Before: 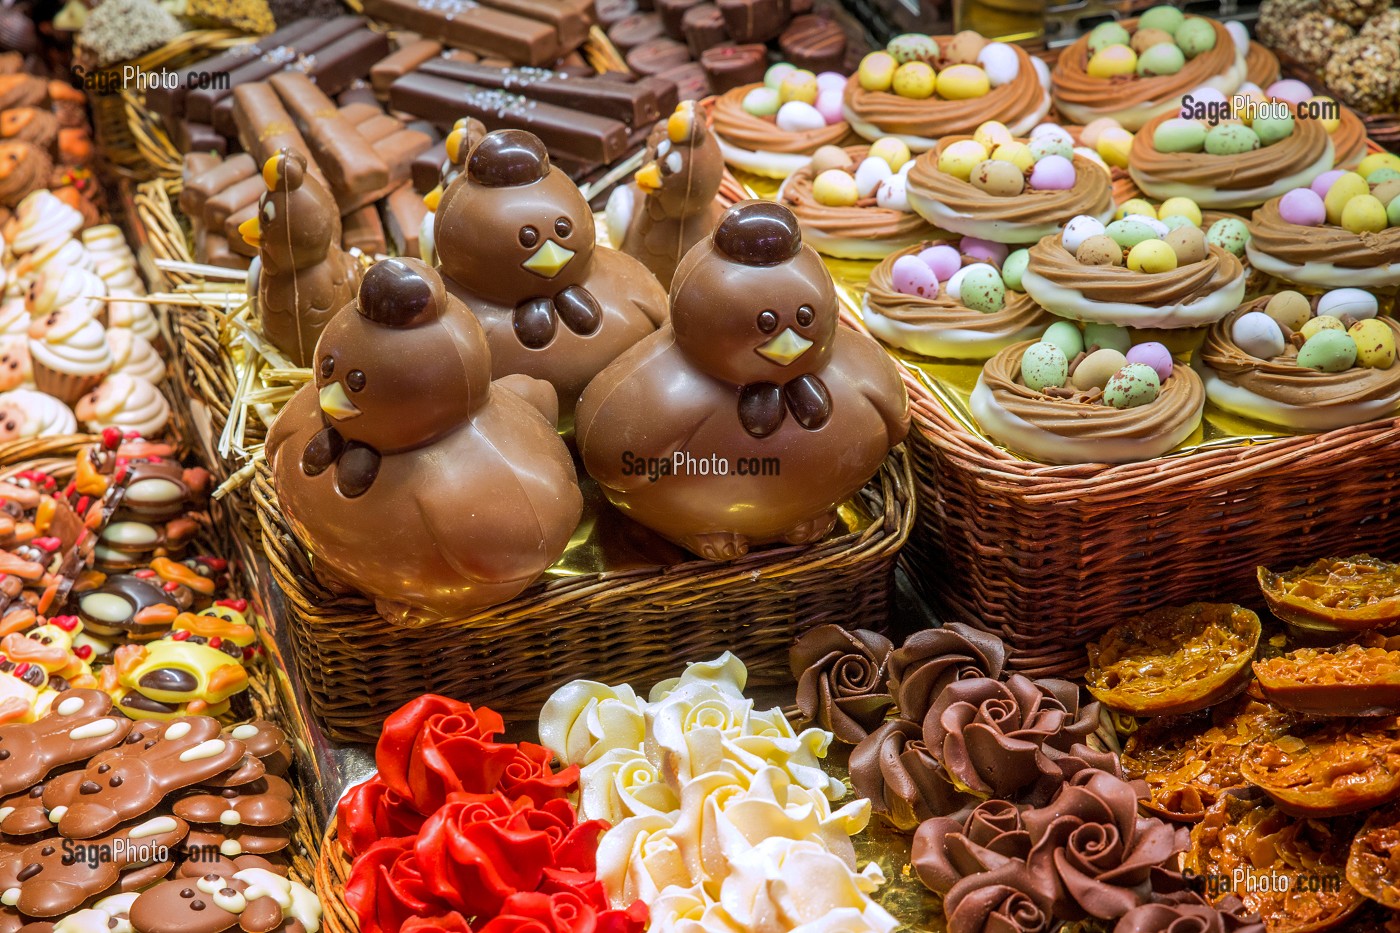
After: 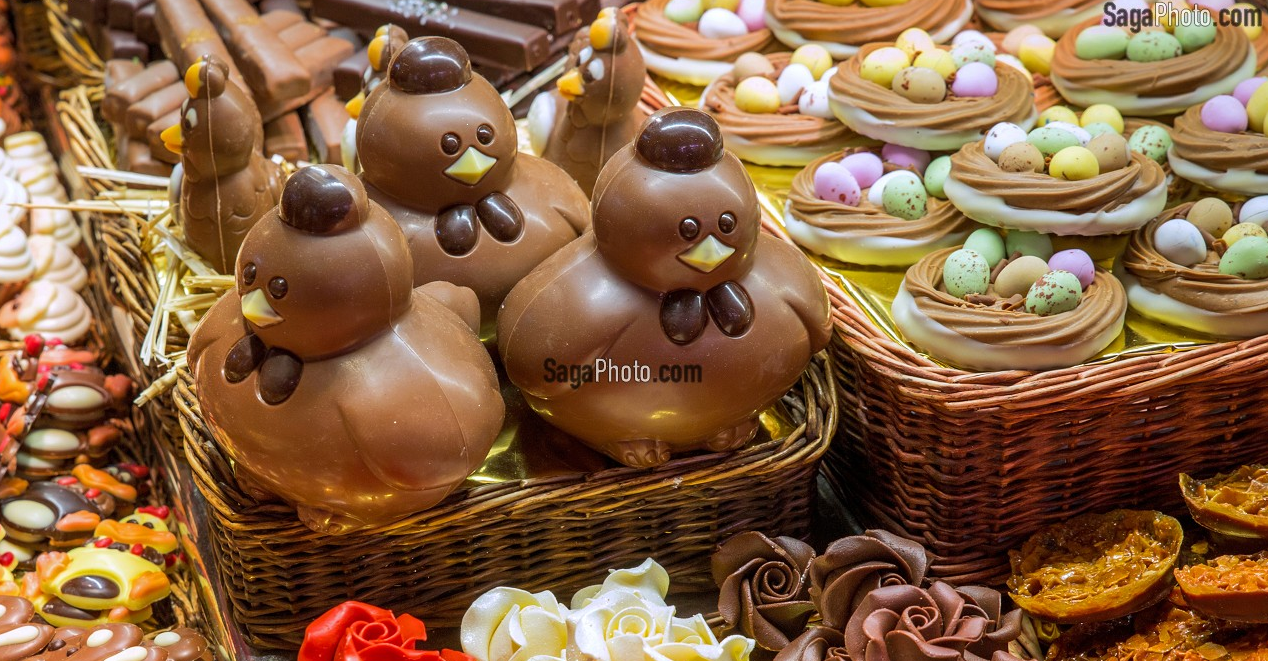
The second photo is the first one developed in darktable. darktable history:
crop: left 5.637%, top 10.053%, right 3.749%, bottom 19.015%
